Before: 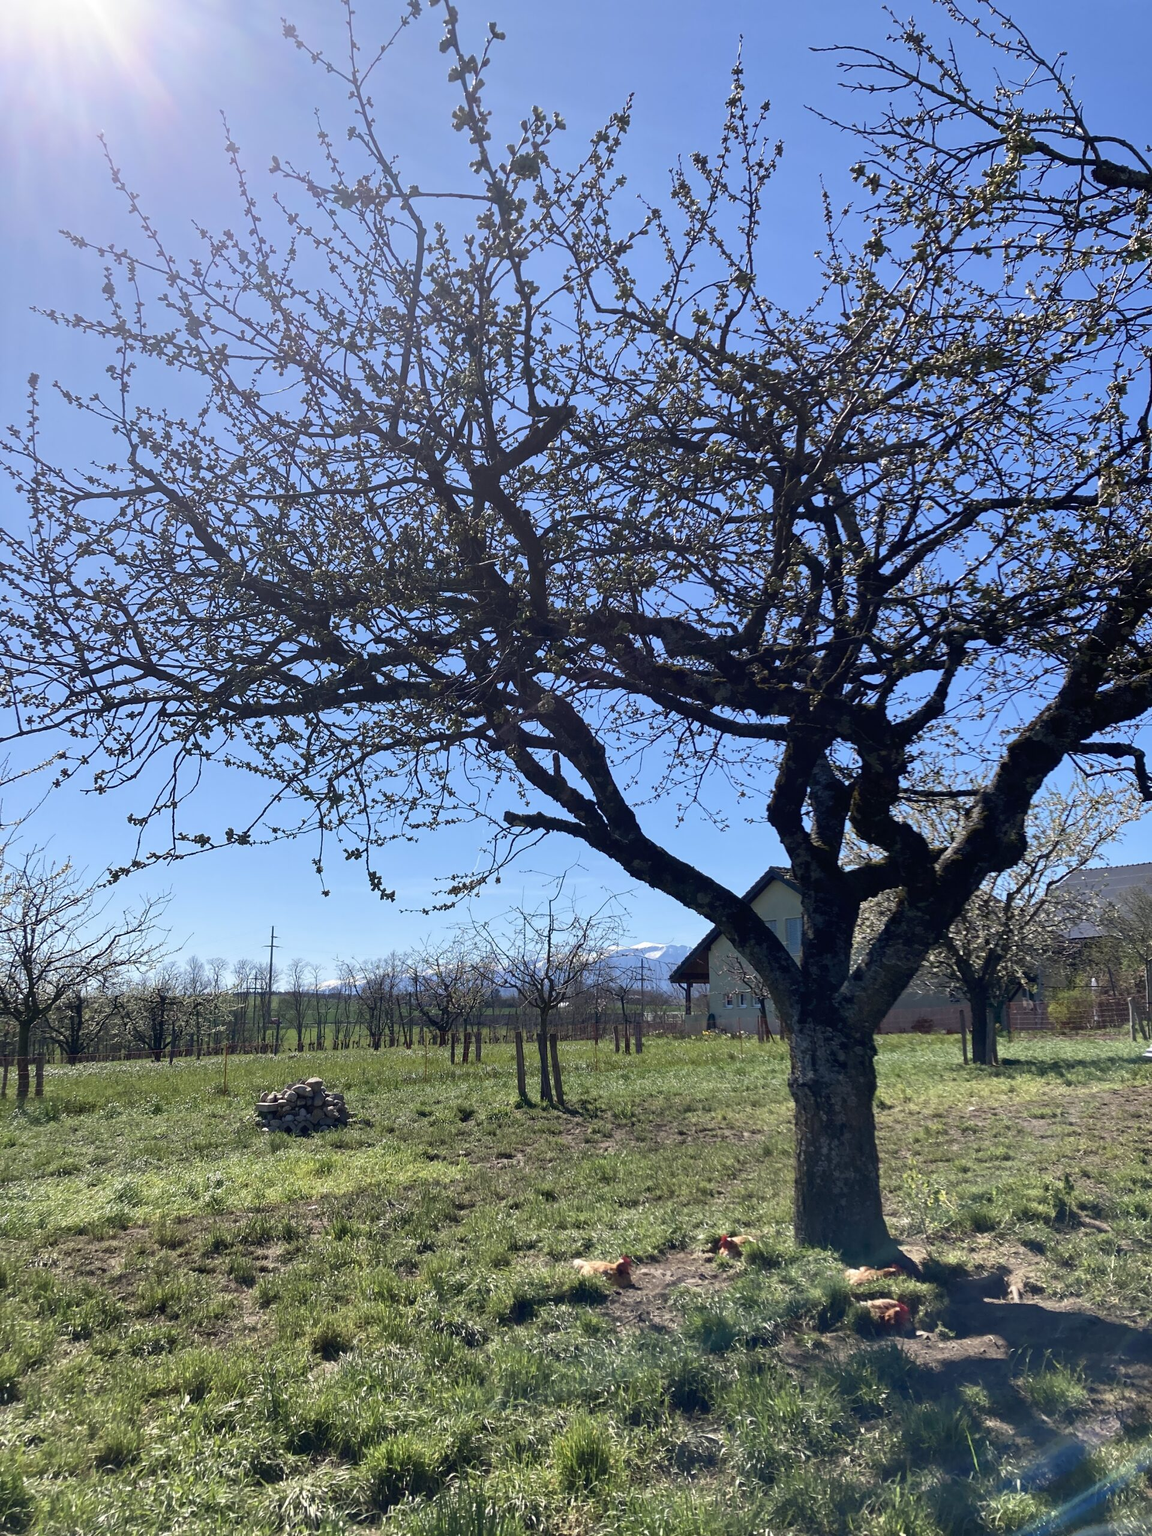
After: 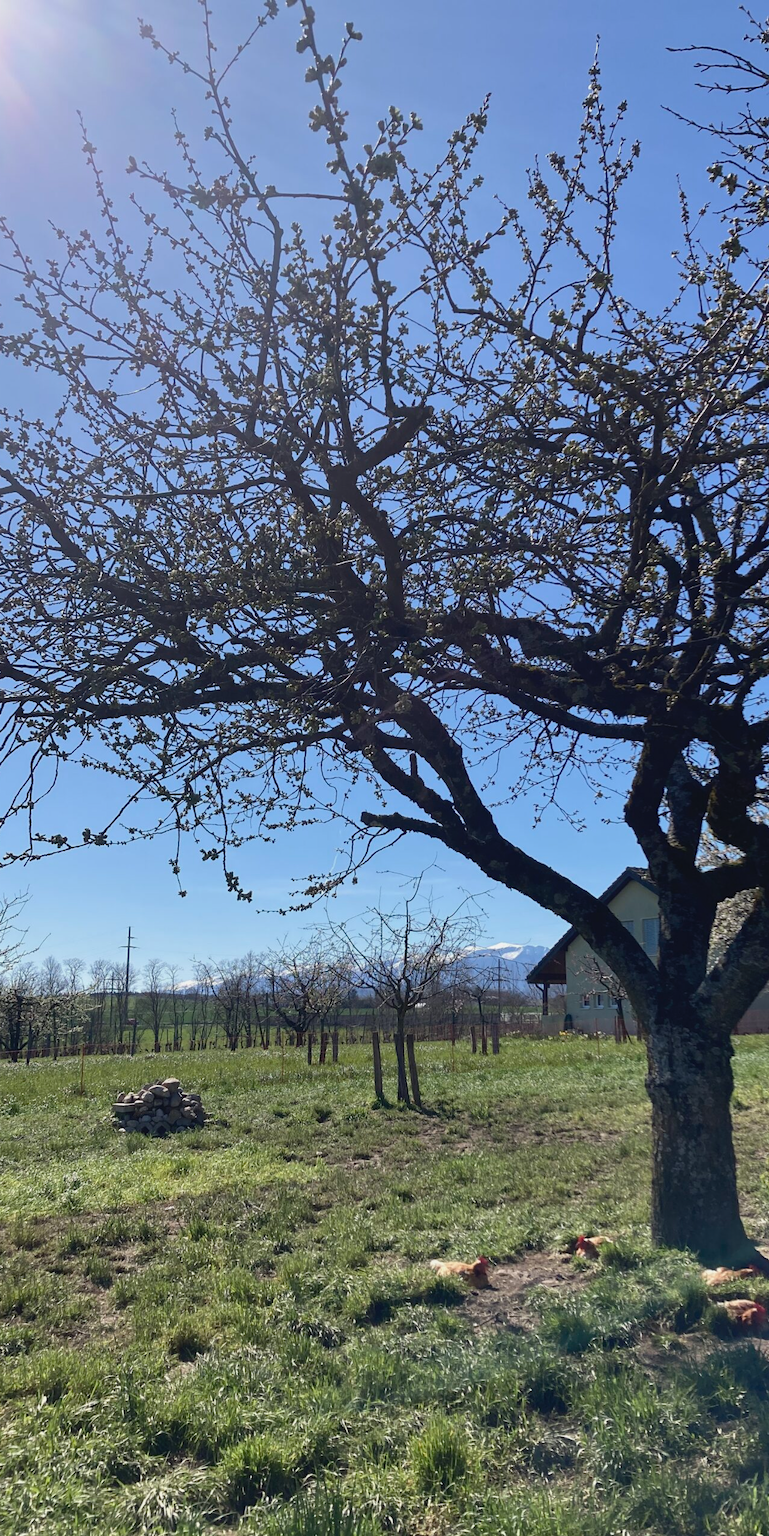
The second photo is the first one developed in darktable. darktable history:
crop and rotate: left 12.474%, right 20.718%
color correction: highlights b* 0.055
contrast brightness saturation: contrast -0.085, brightness -0.044, saturation -0.113
